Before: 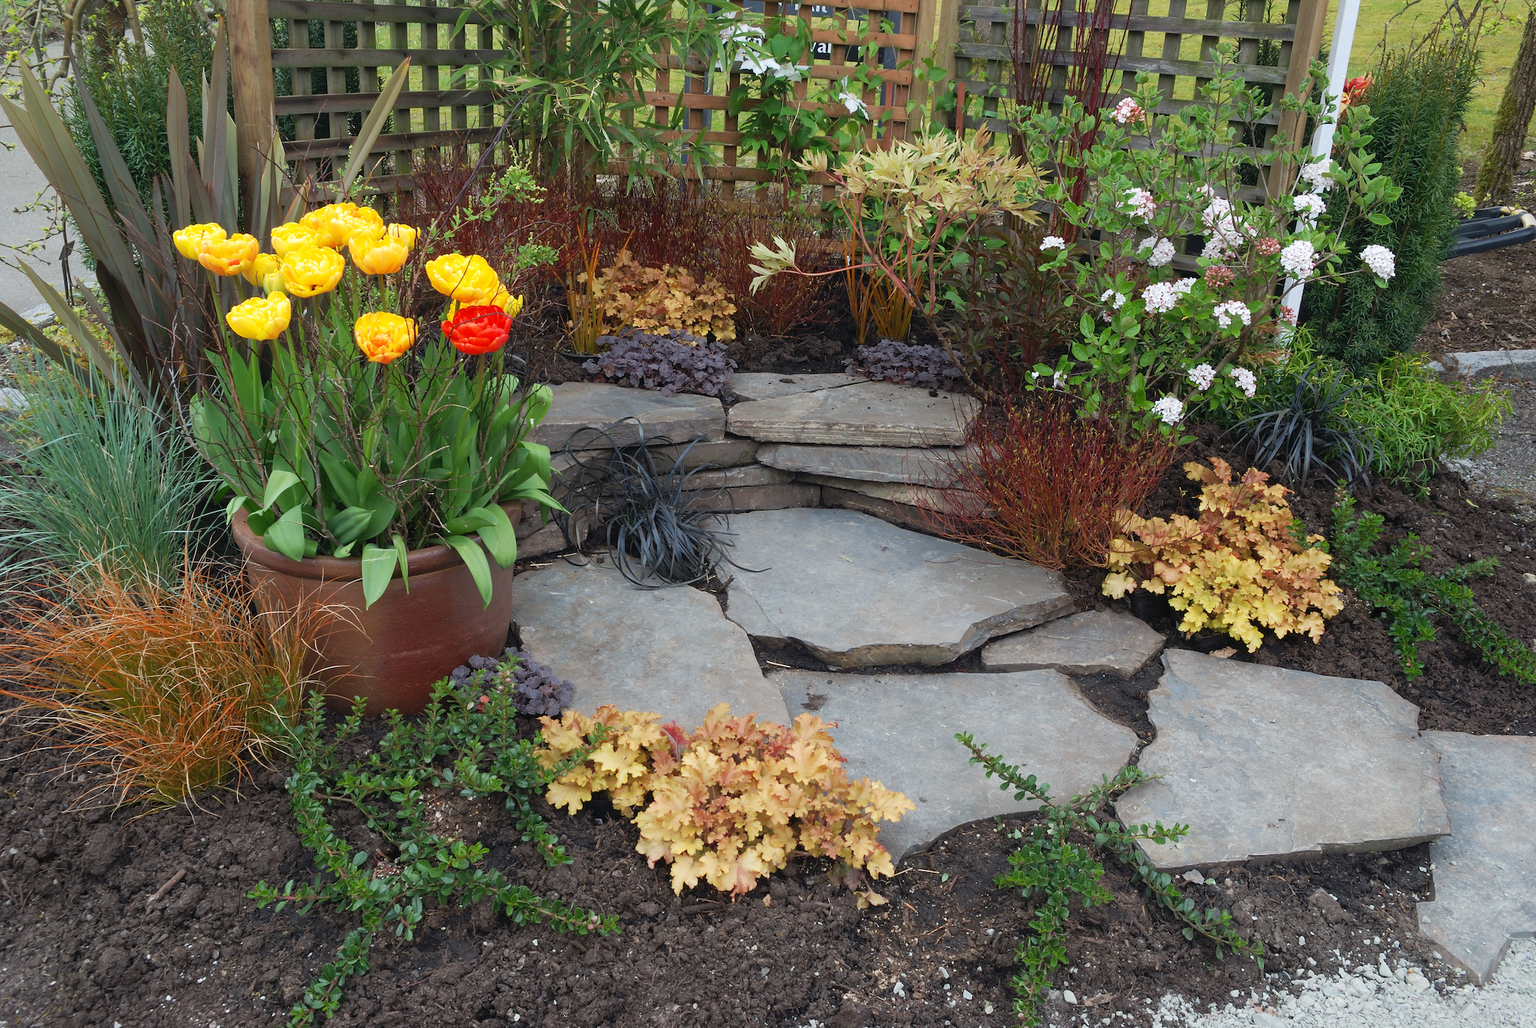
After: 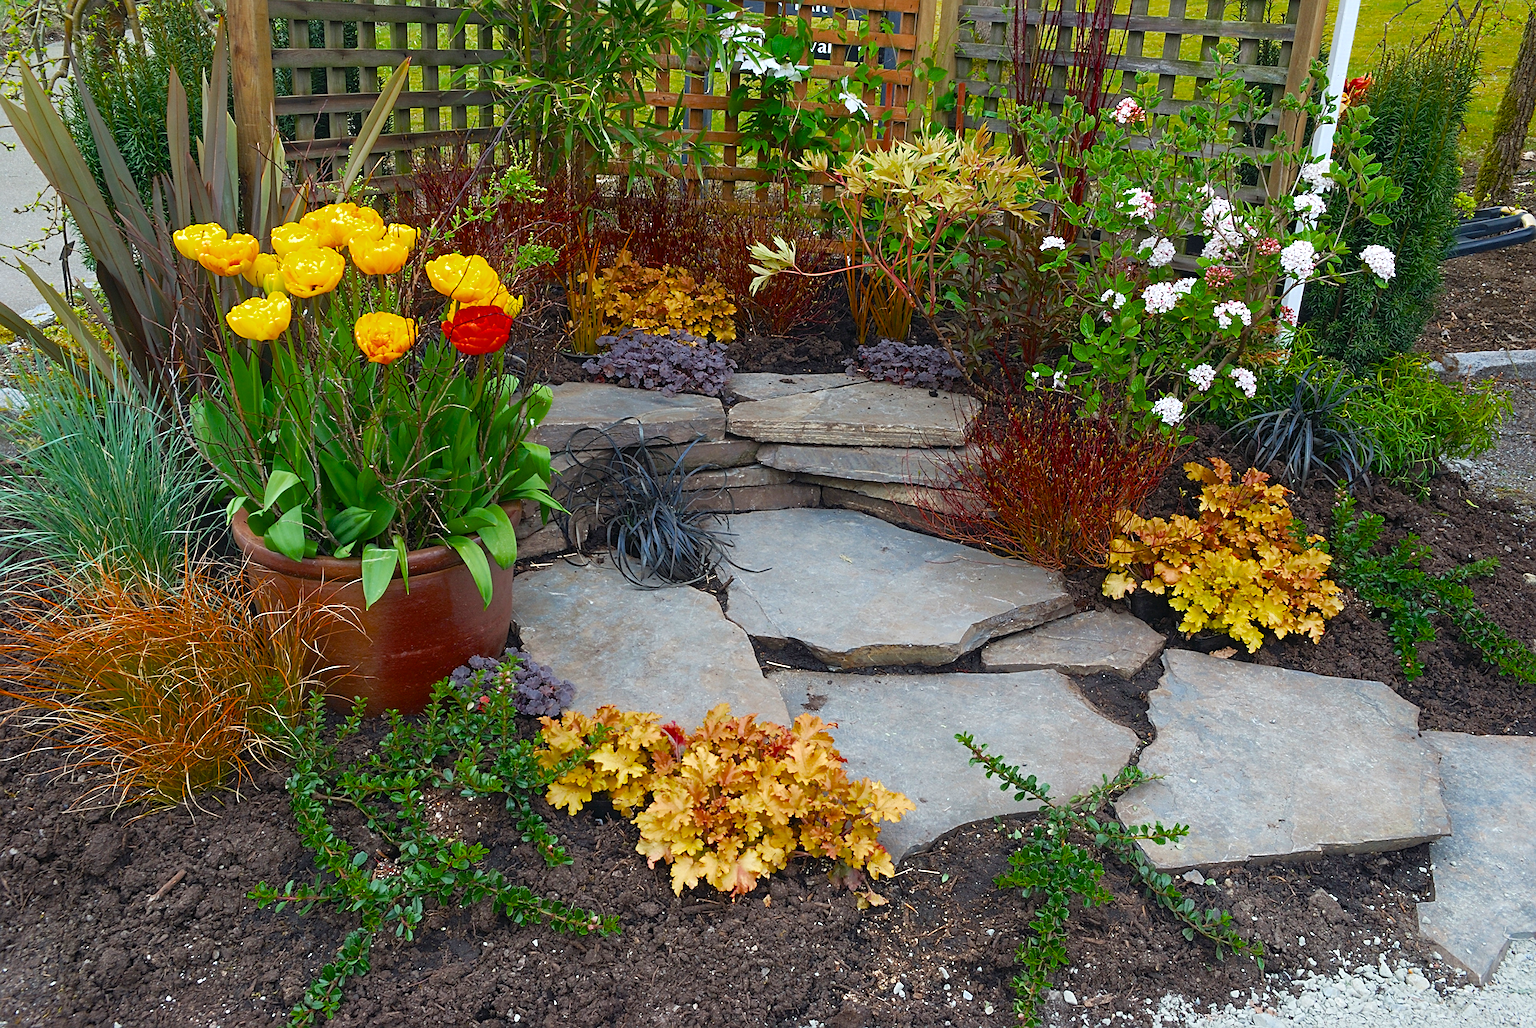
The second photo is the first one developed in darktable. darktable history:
sharpen: on, module defaults
color balance rgb: perceptual saturation grading › global saturation 29.437%, global vibrance 16.737%, saturation formula JzAzBz (2021)
exposure: exposure 0.194 EV, compensate highlight preservation false
